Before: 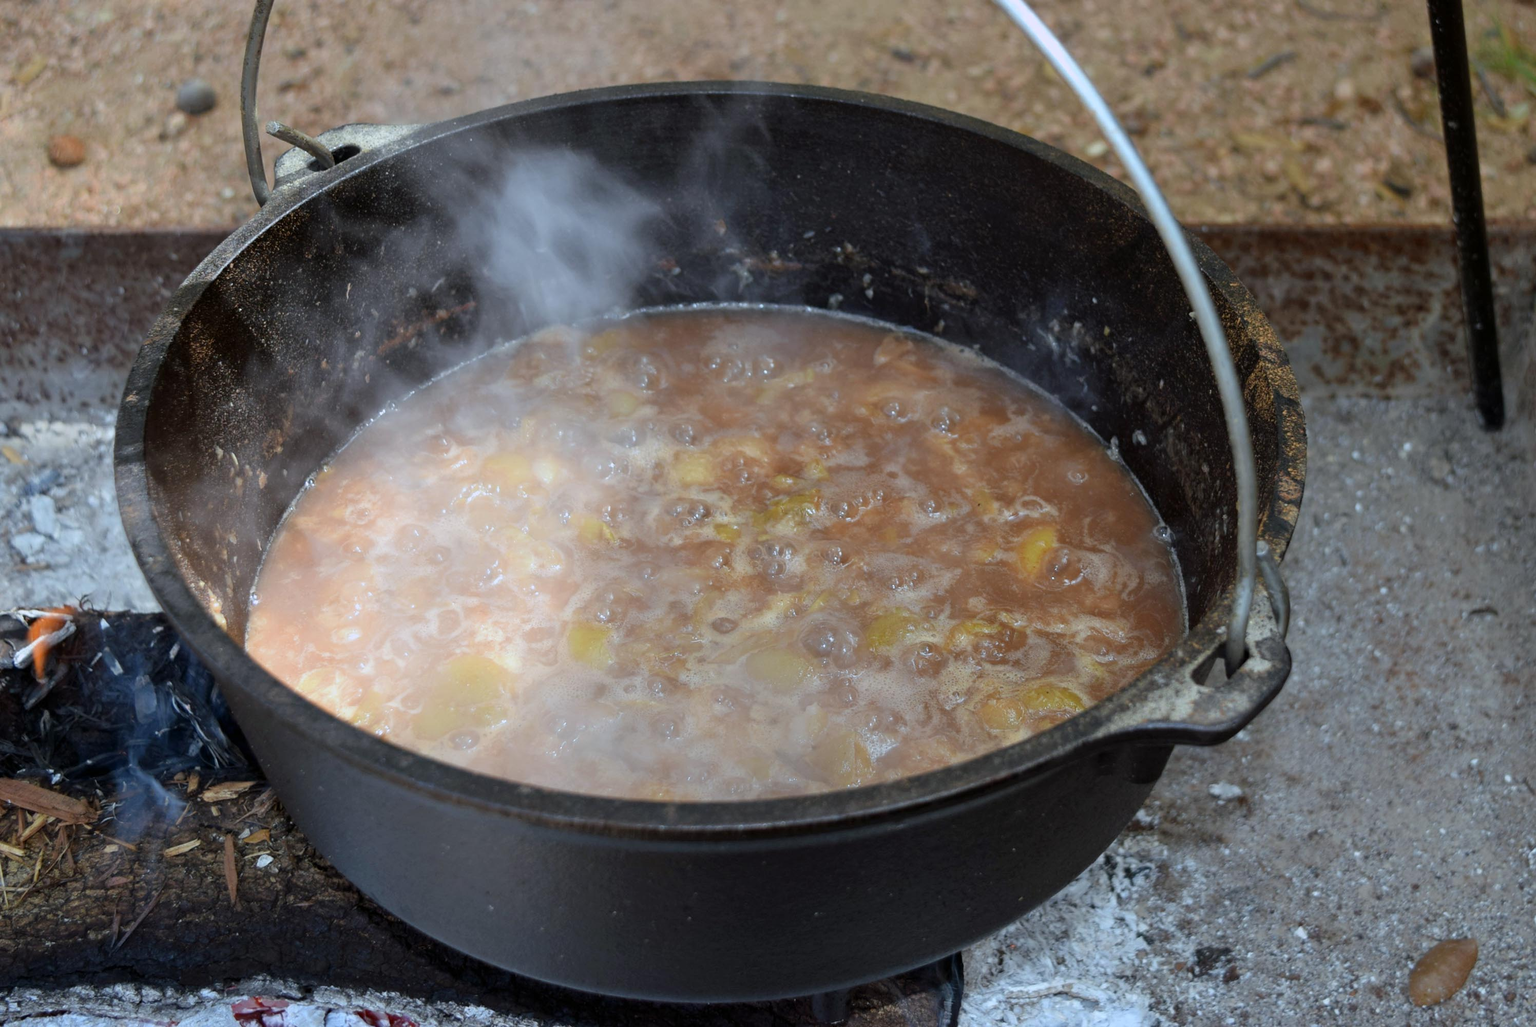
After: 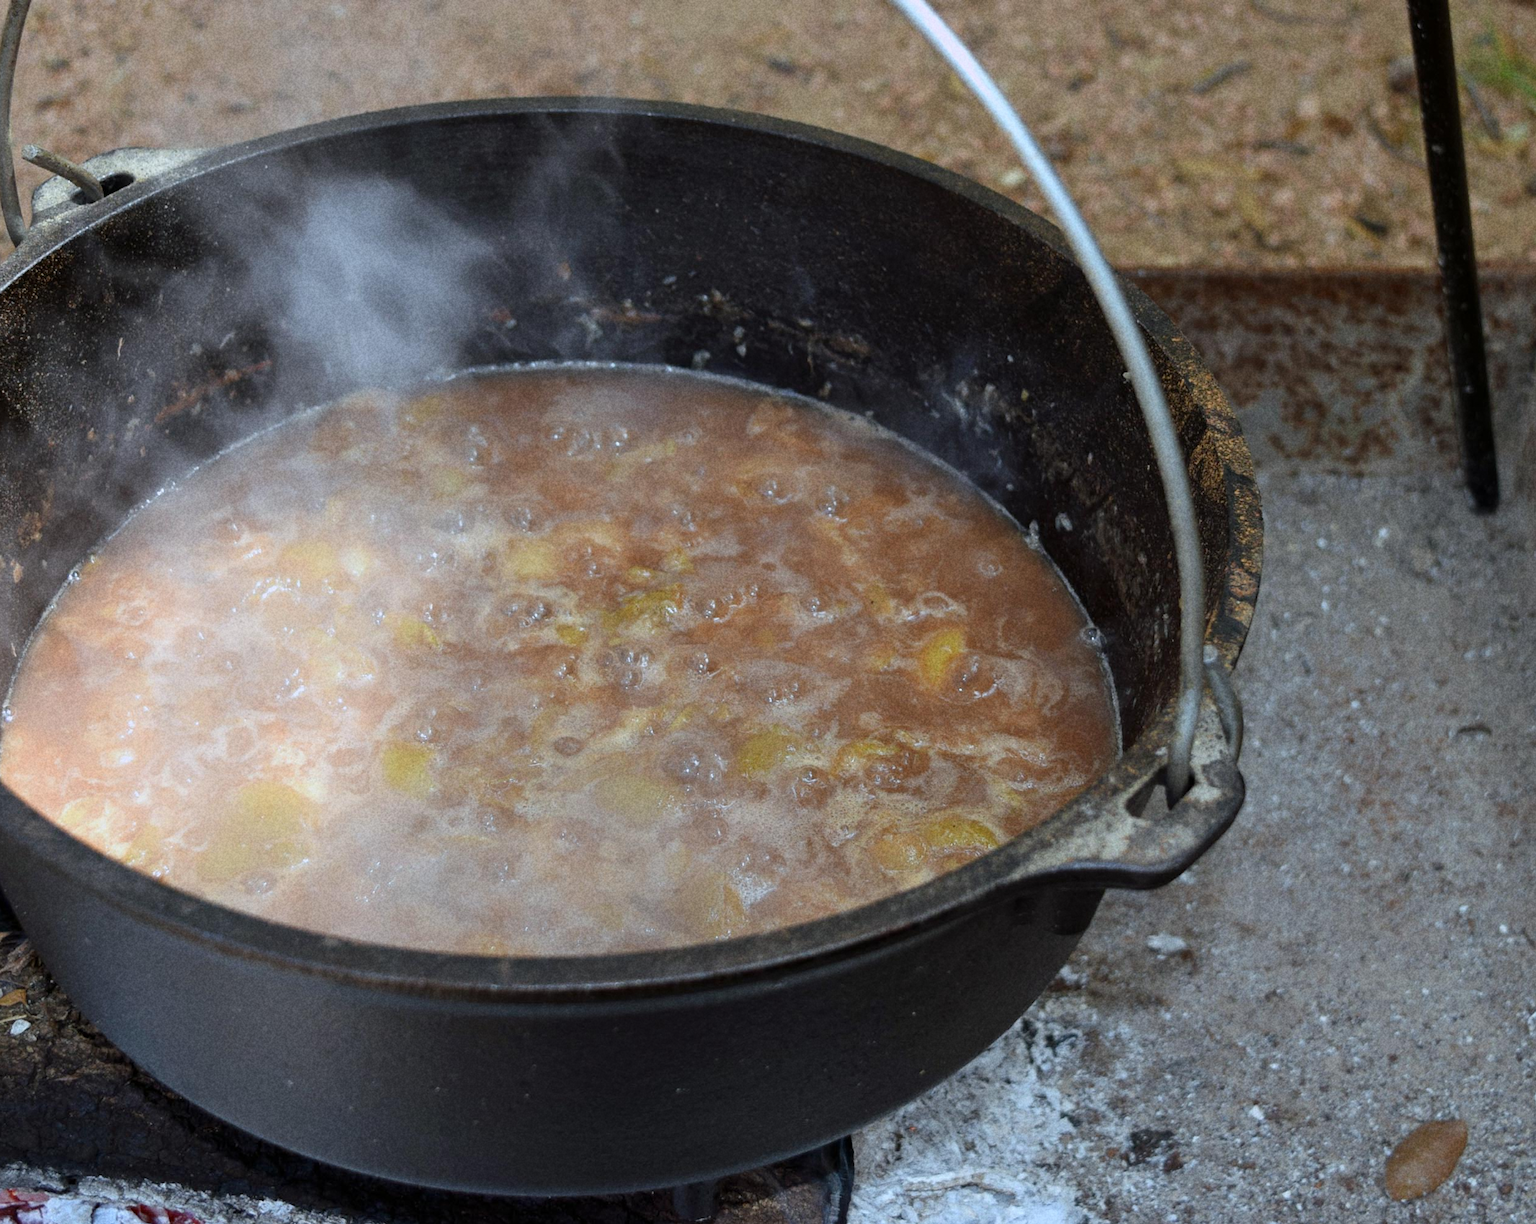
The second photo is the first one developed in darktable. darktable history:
crop: left 16.145%
white balance: emerald 1
grain: coarseness 22.88 ISO
